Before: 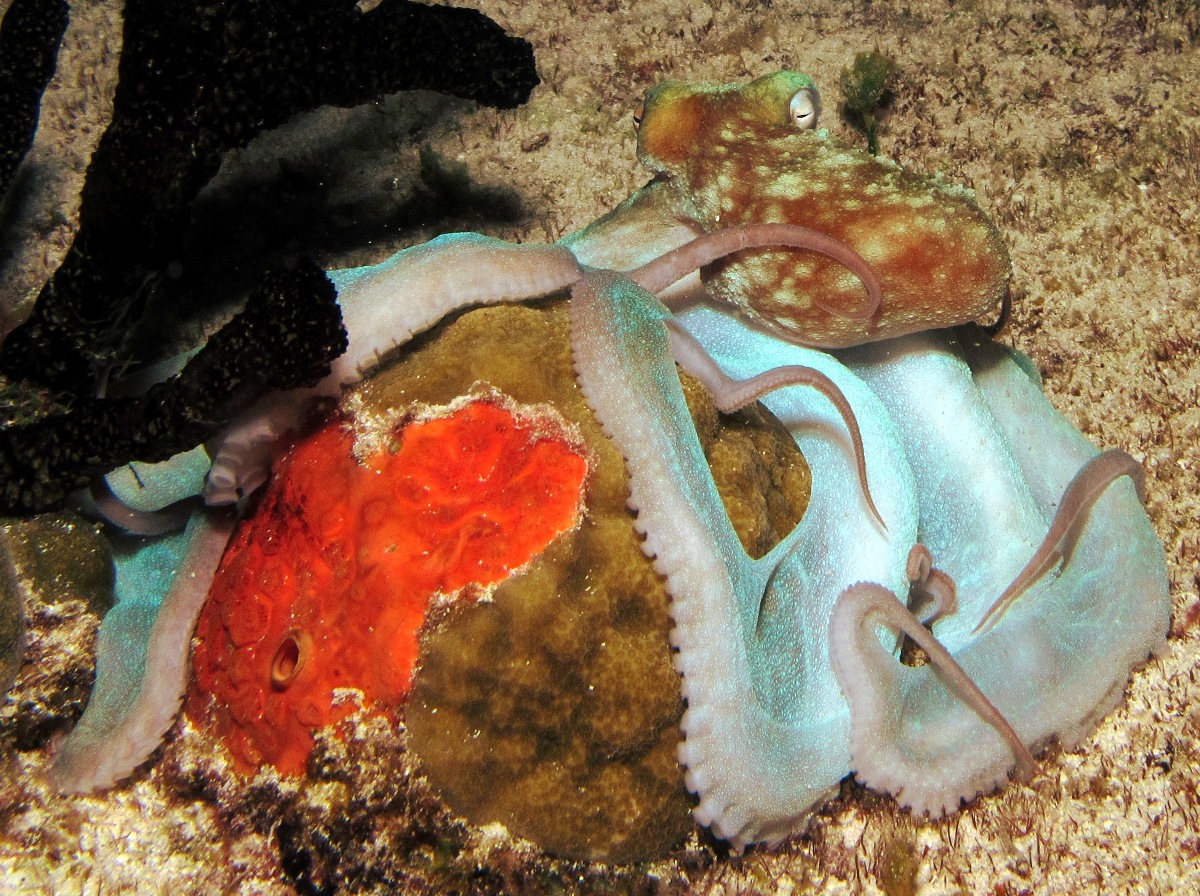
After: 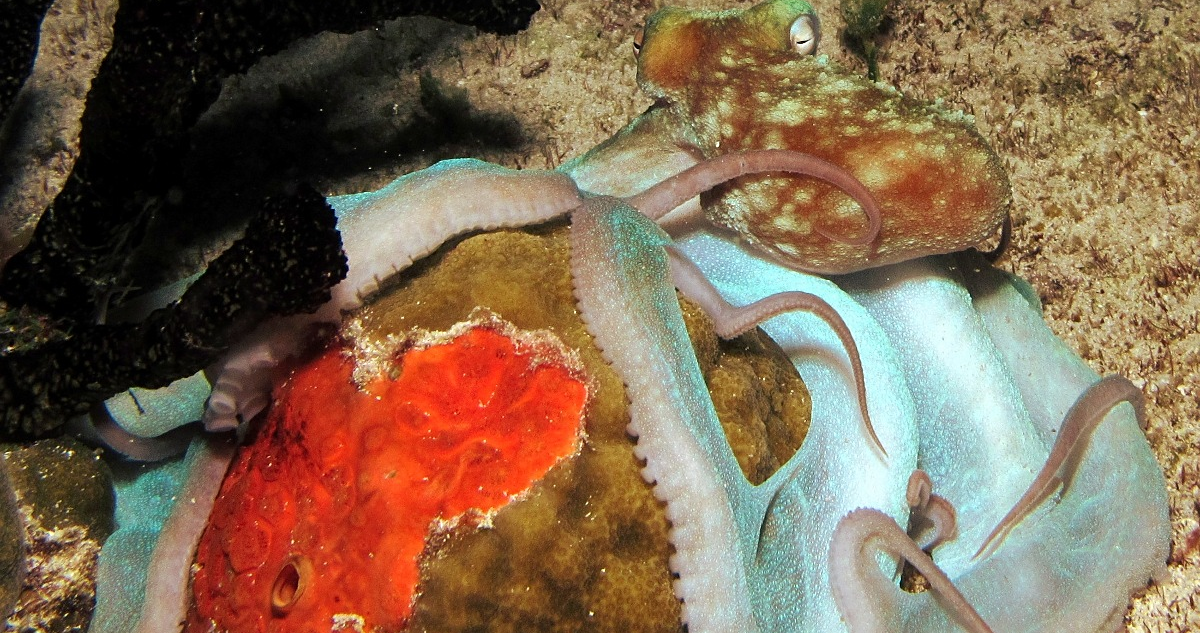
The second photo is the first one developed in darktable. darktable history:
crop and rotate: top 8.293%, bottom 20.996%
sharpen: amount 0.2
